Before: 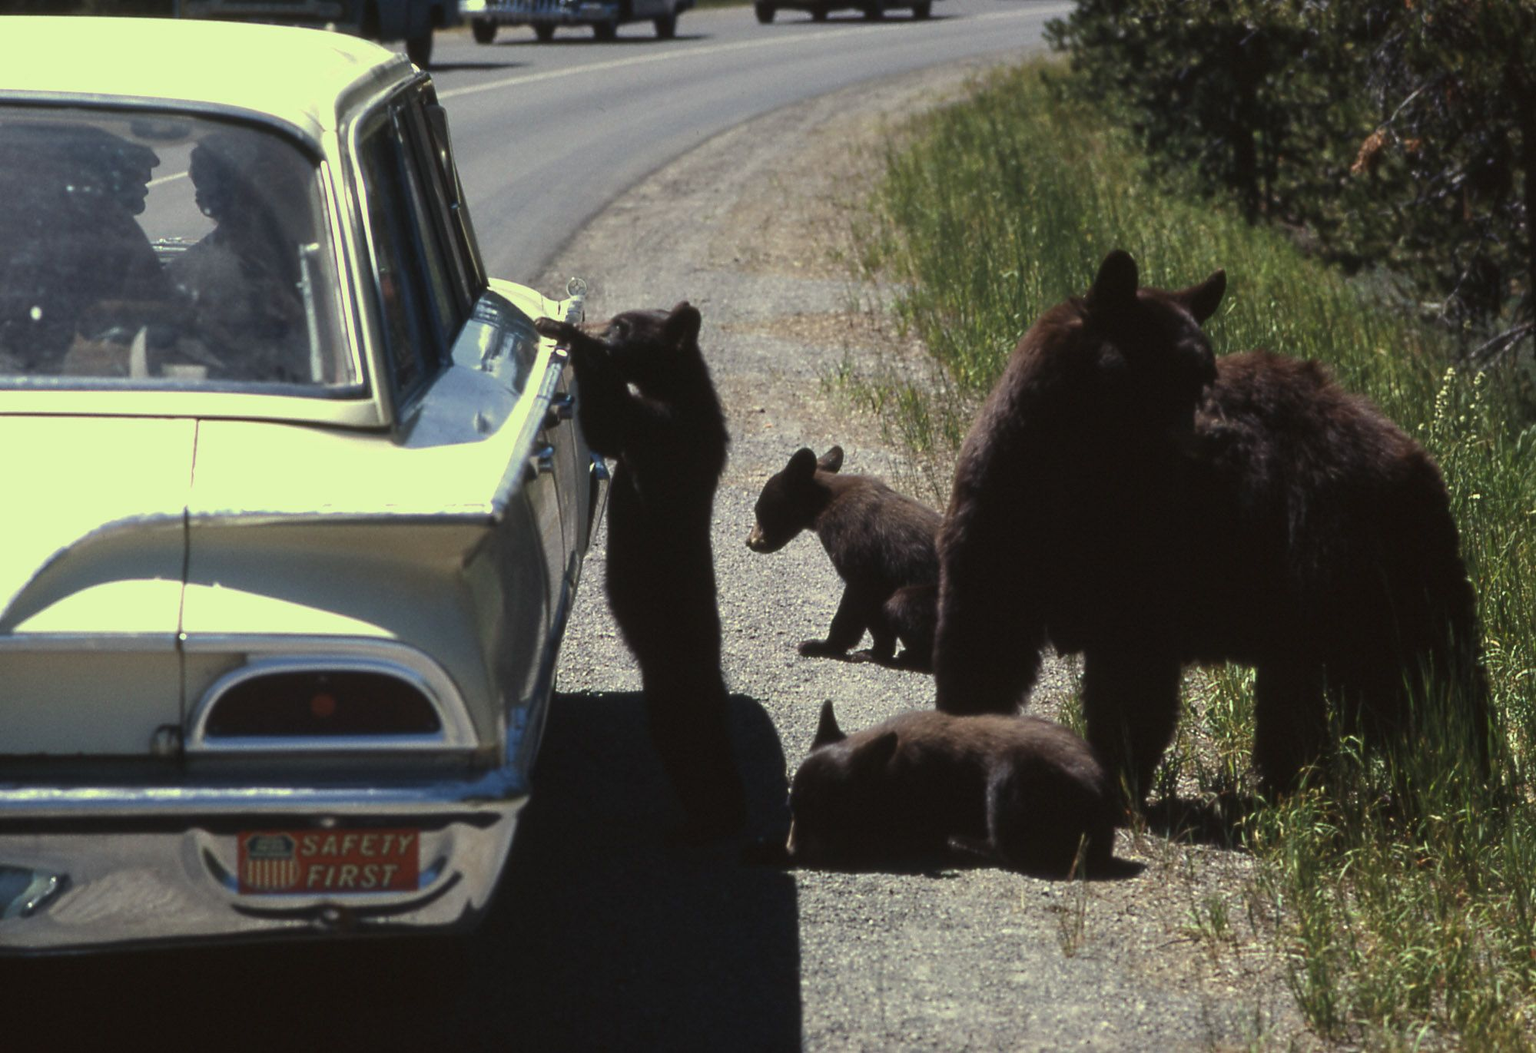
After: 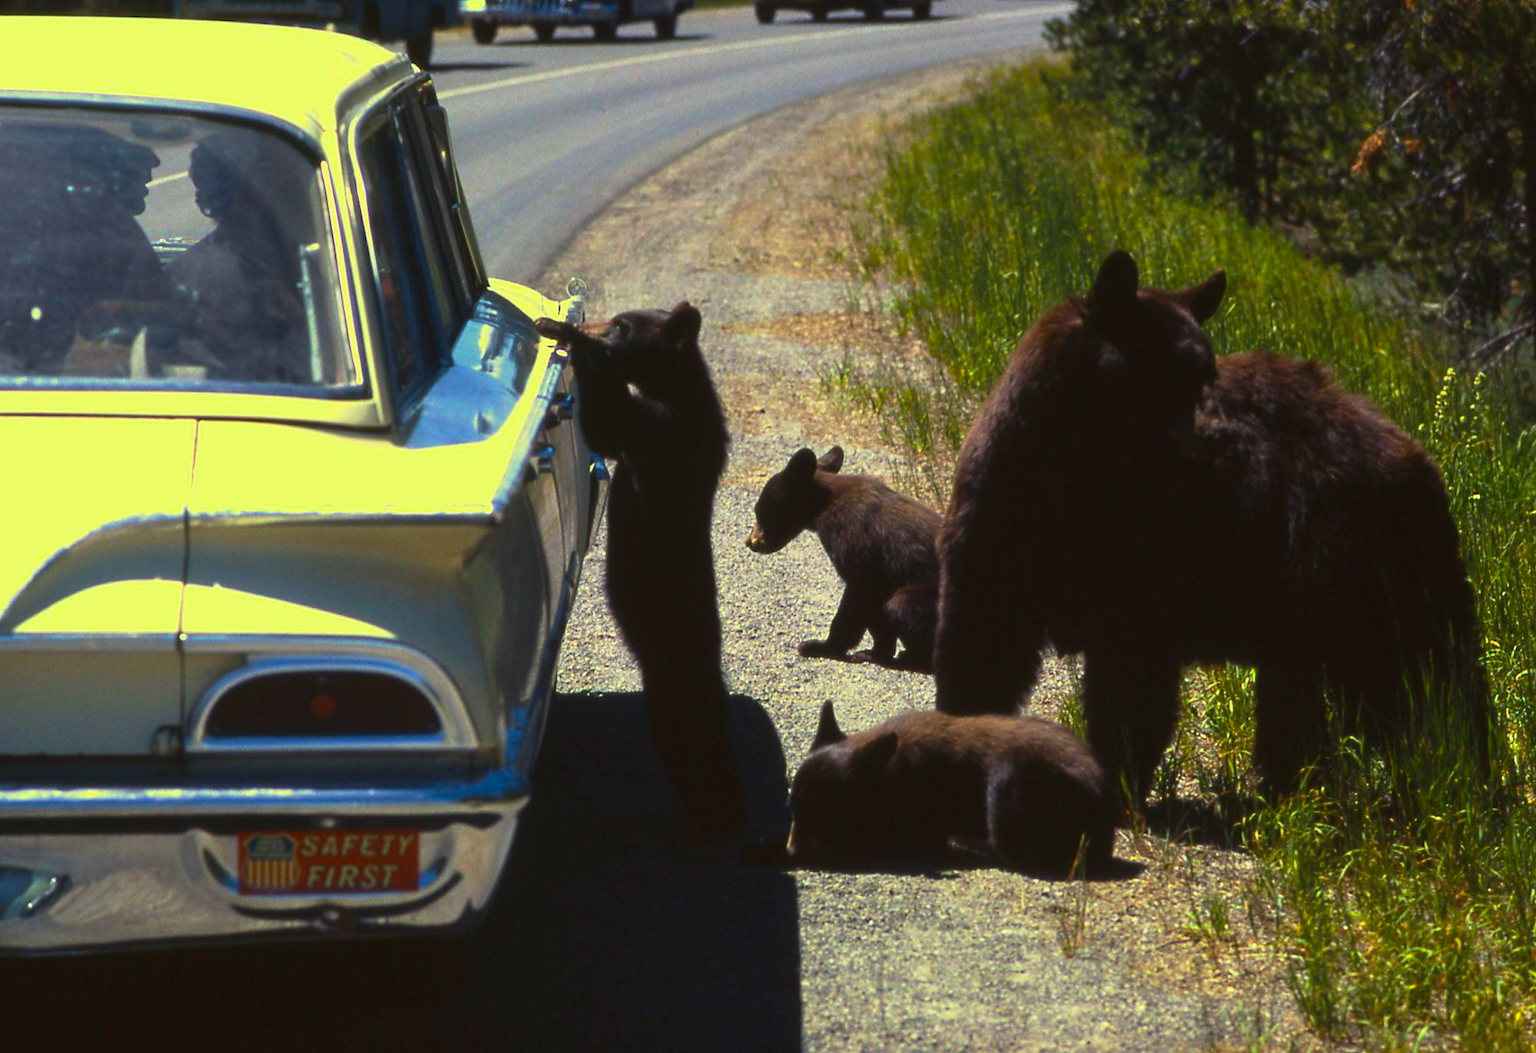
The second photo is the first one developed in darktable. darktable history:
base curve: curves: ch0 [(0, 0) (0.257, 0.25) (0.482, 0.586) (0.757, 0.871) (1, 1)], preserve colors none
color balance rgb: perceptual saturation grading › global saturation 36.095%, global vibrance 50.415%
